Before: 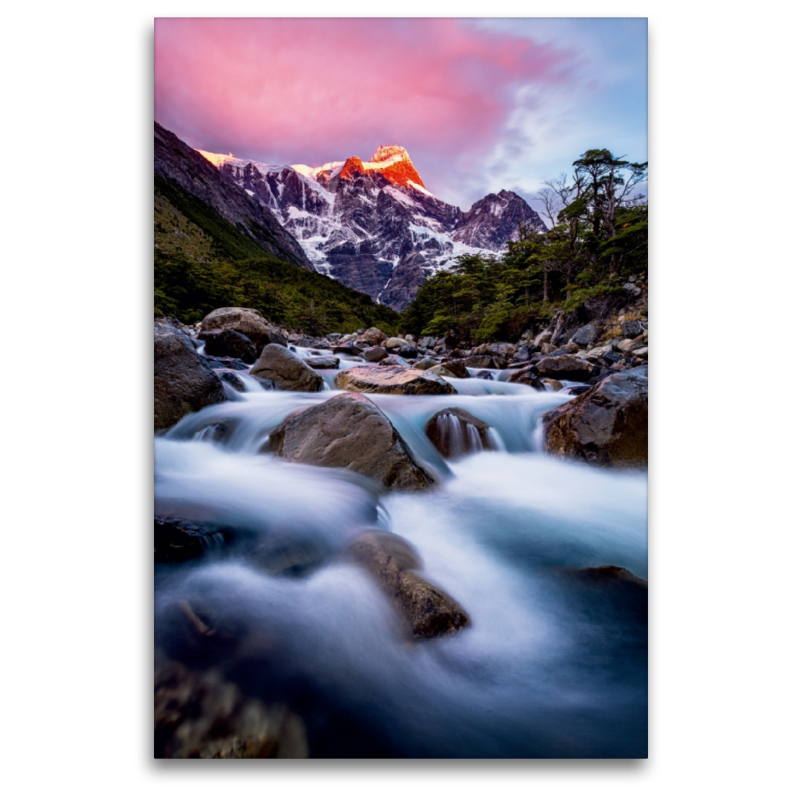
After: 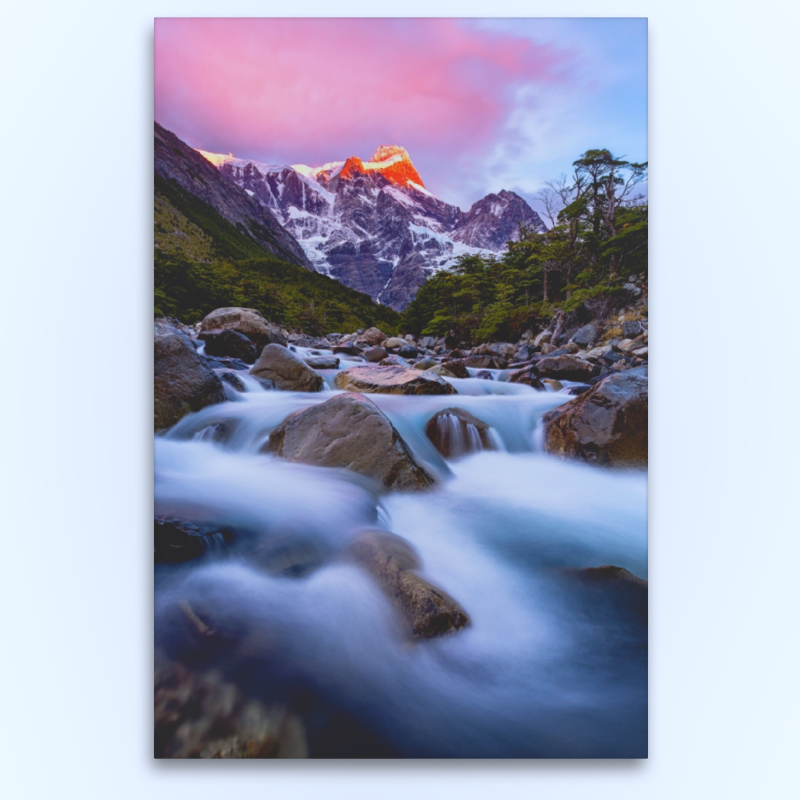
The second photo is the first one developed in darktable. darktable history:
local contrast: detail 69%
white balance: red 0.954, blue 1.079
